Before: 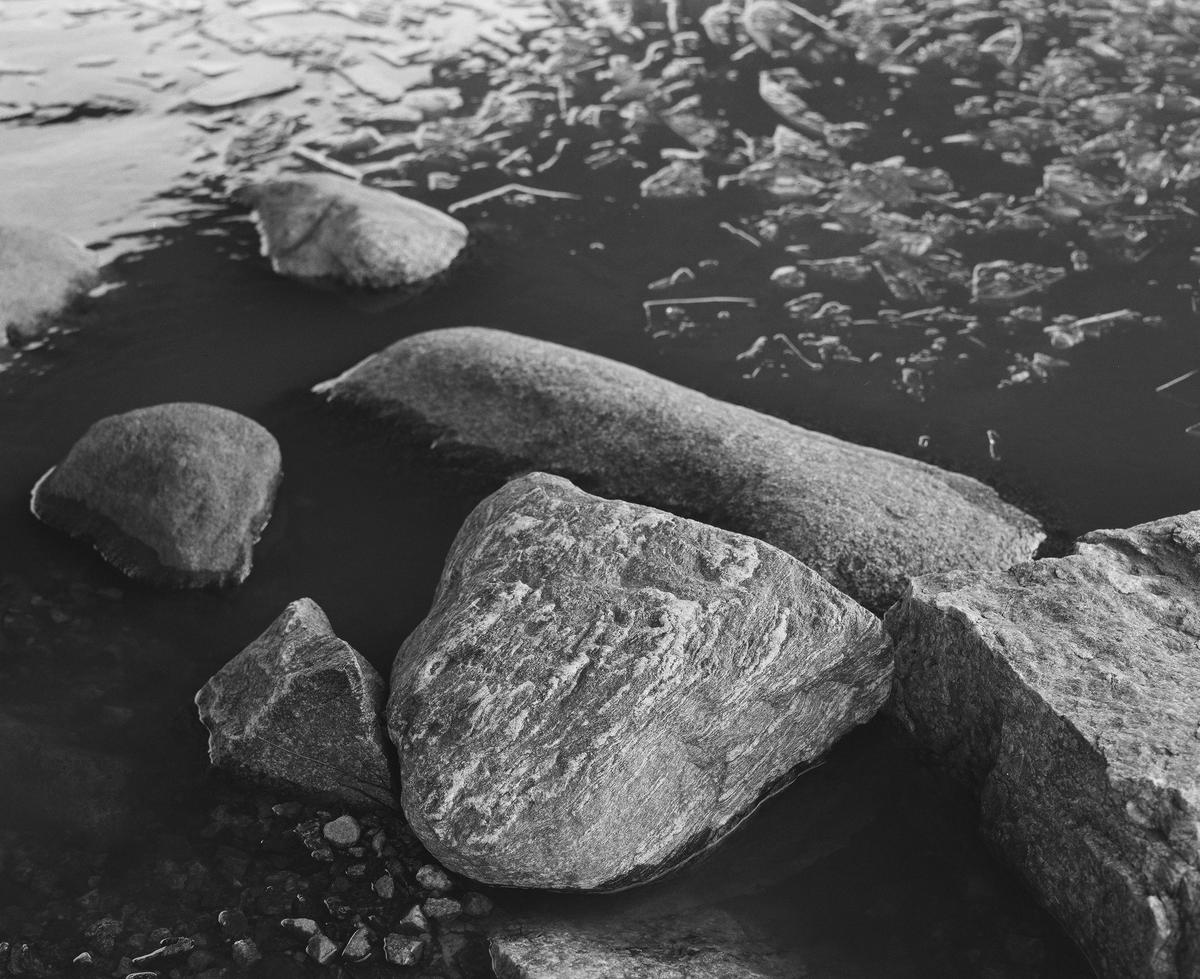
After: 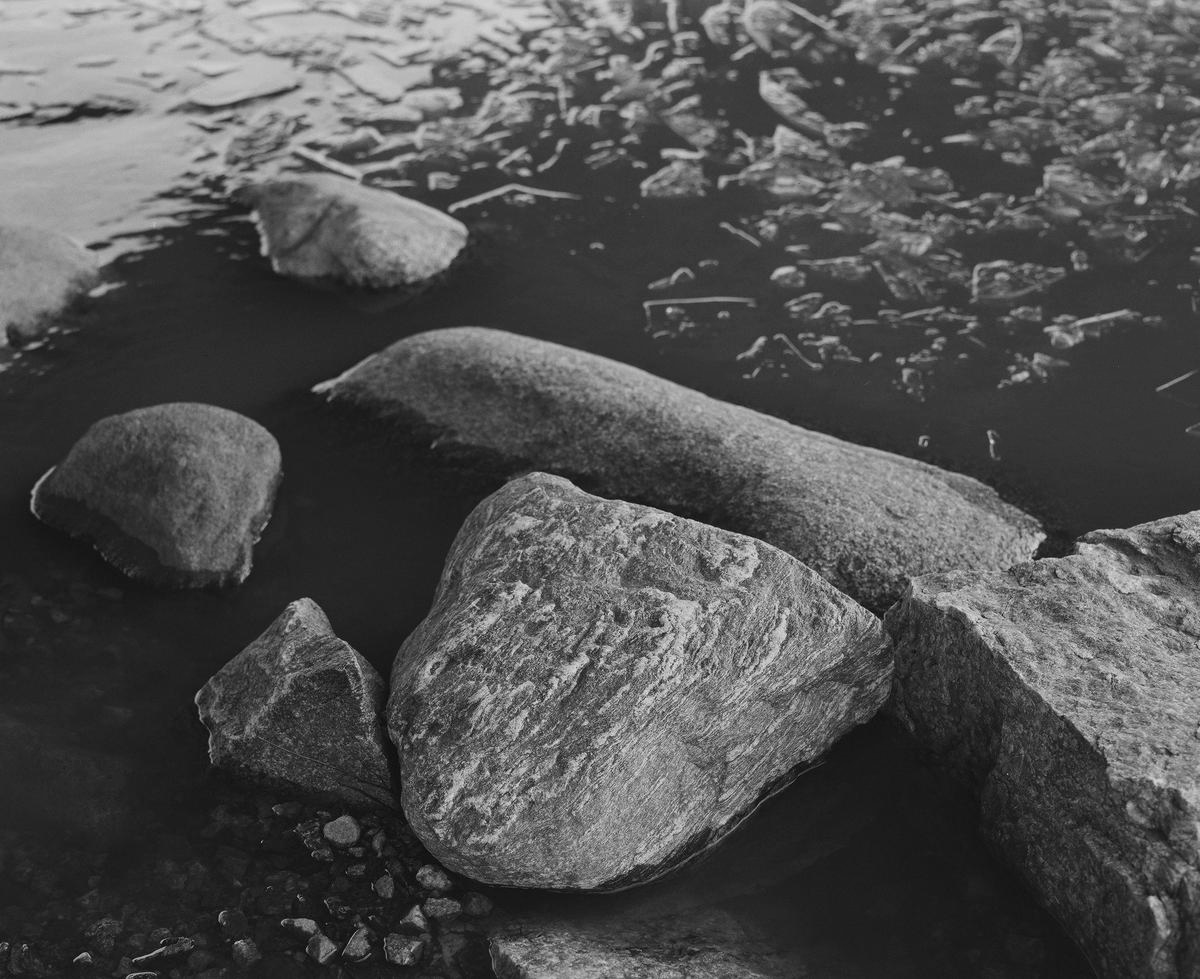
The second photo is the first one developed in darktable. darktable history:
shadows and highlights: radius 120.03, shadows 21.68, white point adjustment -9.65, highlights -14.87, soften with gaussian
